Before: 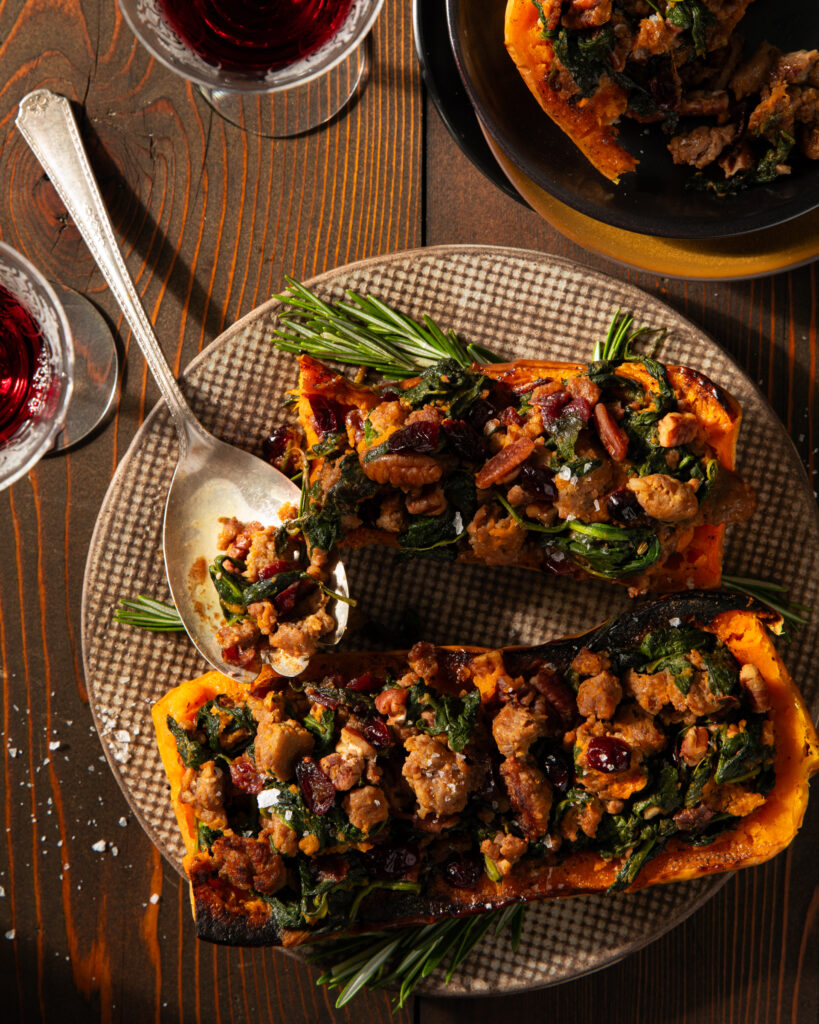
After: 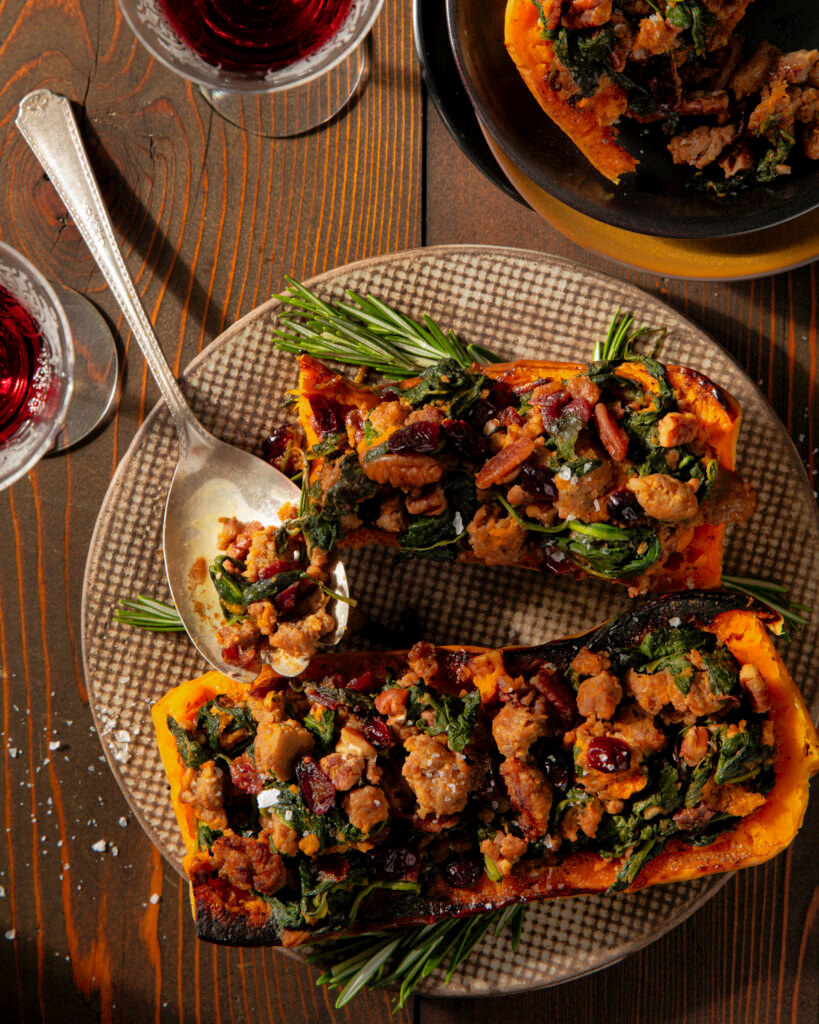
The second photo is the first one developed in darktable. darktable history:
shadows and highlights: on, module defaults
exposure: black level correction 0.001, compensate highlight preservation false
